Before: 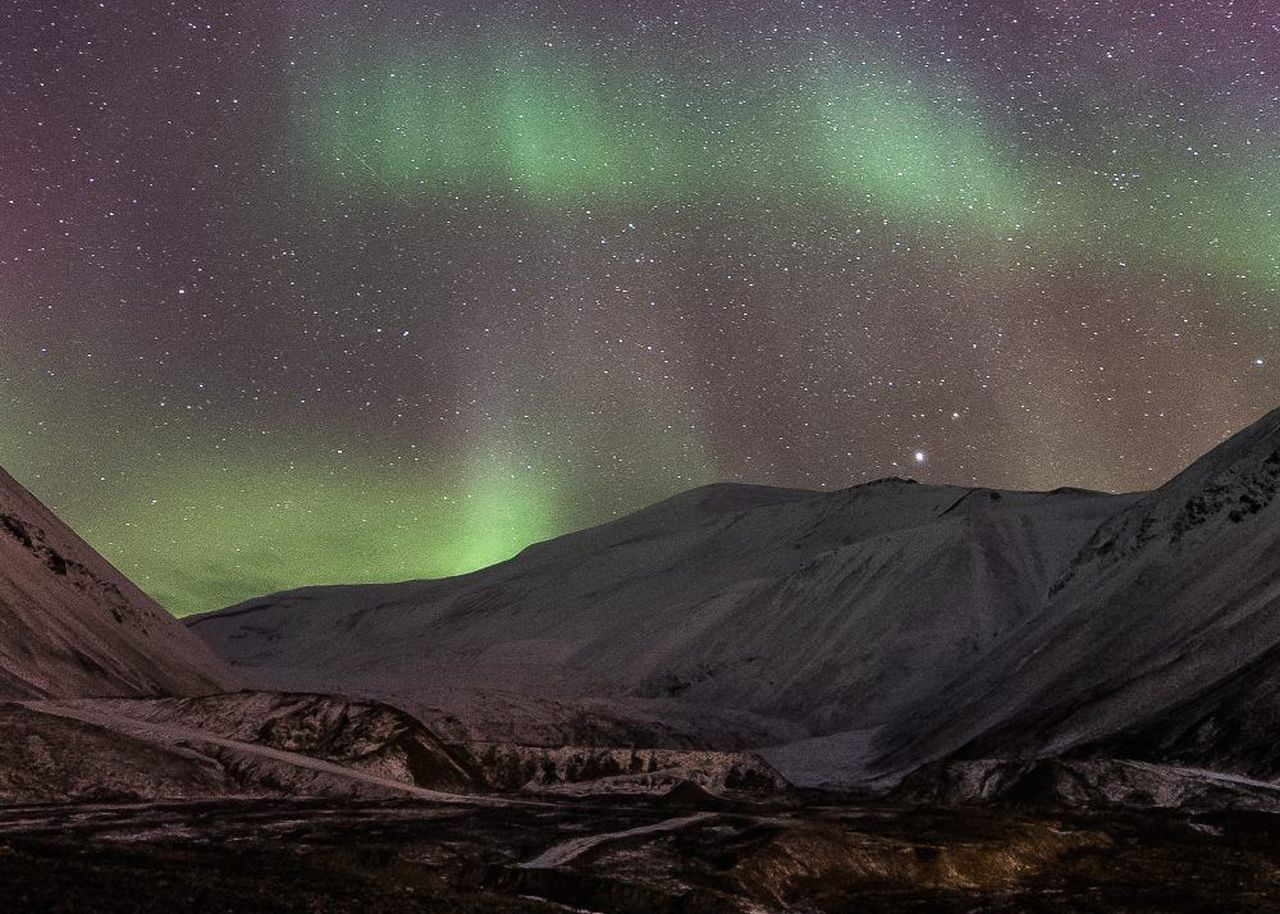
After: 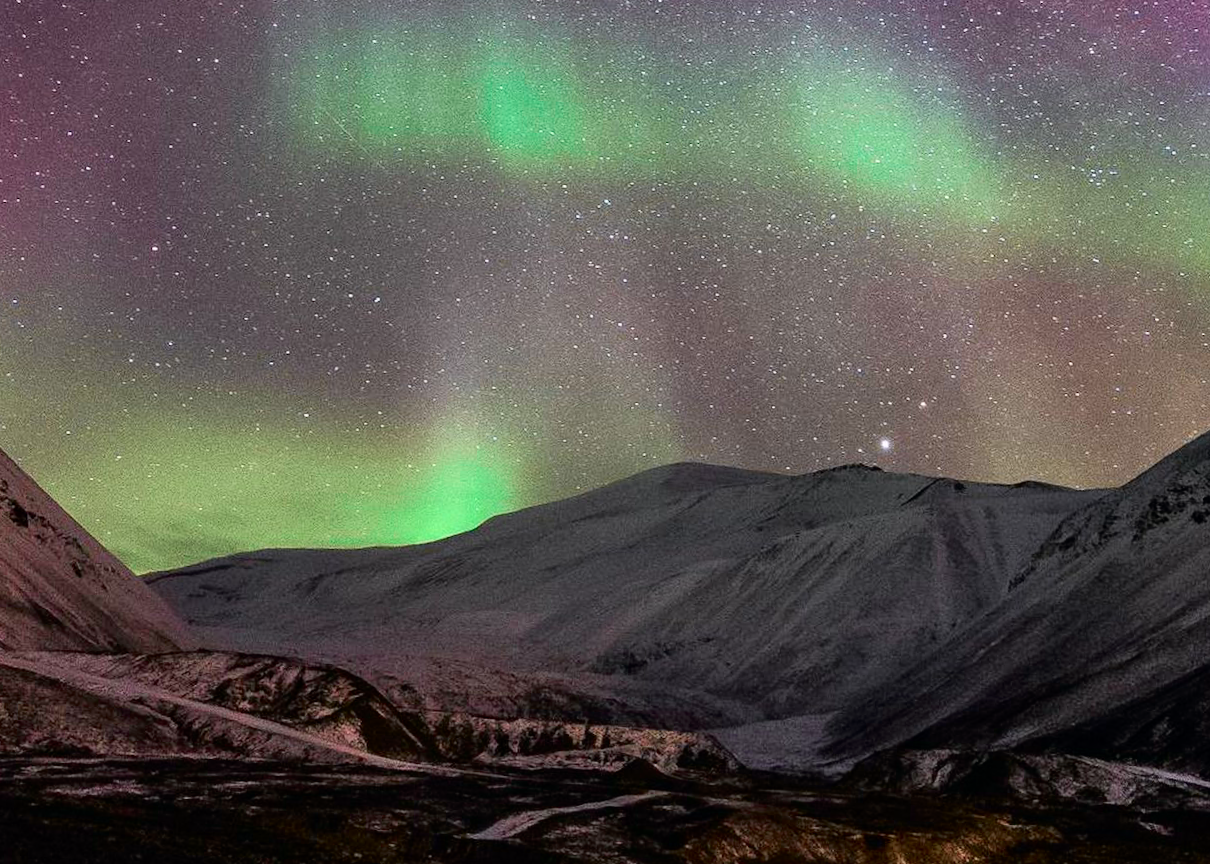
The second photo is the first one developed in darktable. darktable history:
tone curve: curves: ch0 [(0, 0) (0.051, 0.027) (0.096, 0.071) (0.219, 0.248) (0.428, 0.52) (0.596, 0.713) (0.727, 0.823) (0.859, 0.924) (1, 1)]; ch1 [(0, 0) (0.1, 0.038) (0.318, 0.221) (0.413, 0.325) (0.443, 0.412) (0.483, 0.474) (0.503, 0.501) (0.516, 0.515) (0.548, 0.575) (0.561, 0.596) (0.594, 0.647) (0.666, 0.701) (1, 1)]; ch2 [(0, 0) (0.453, 0.435) (0.479, 0.476) (0.504, 0.5) (0.52, 0.526) (0.557, 0.585) (0.583, 0.608) (0.824, 0.815) (1, 1)], color space Lab, independent channels, preserve colors none
crop and rotate: angle -2.38°
